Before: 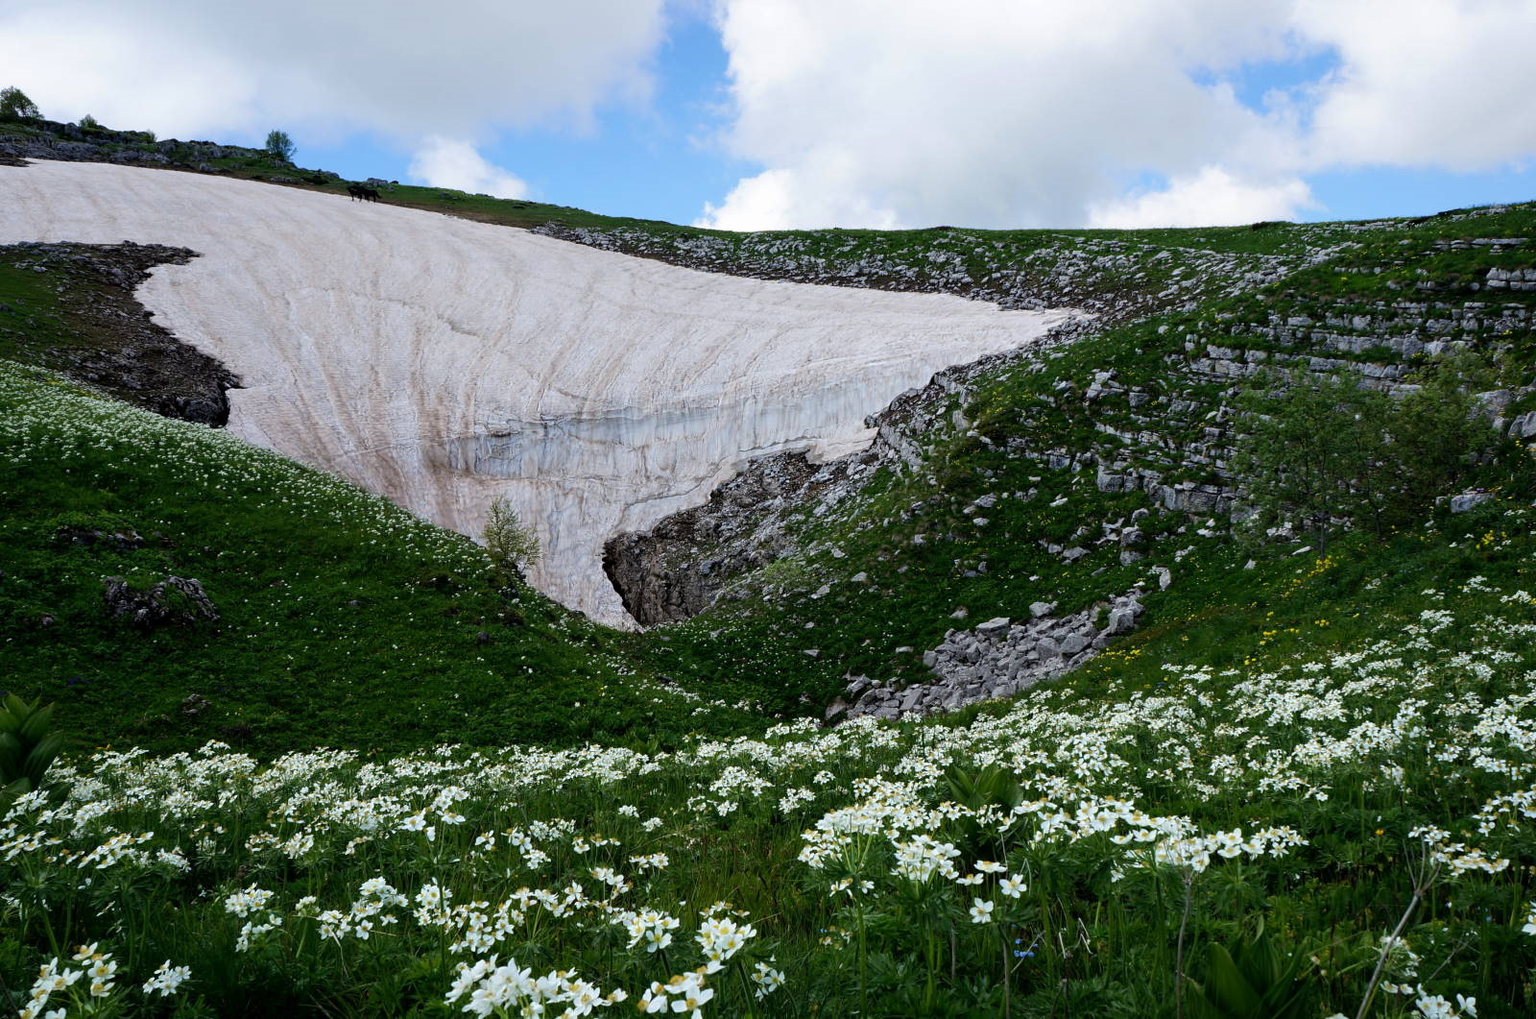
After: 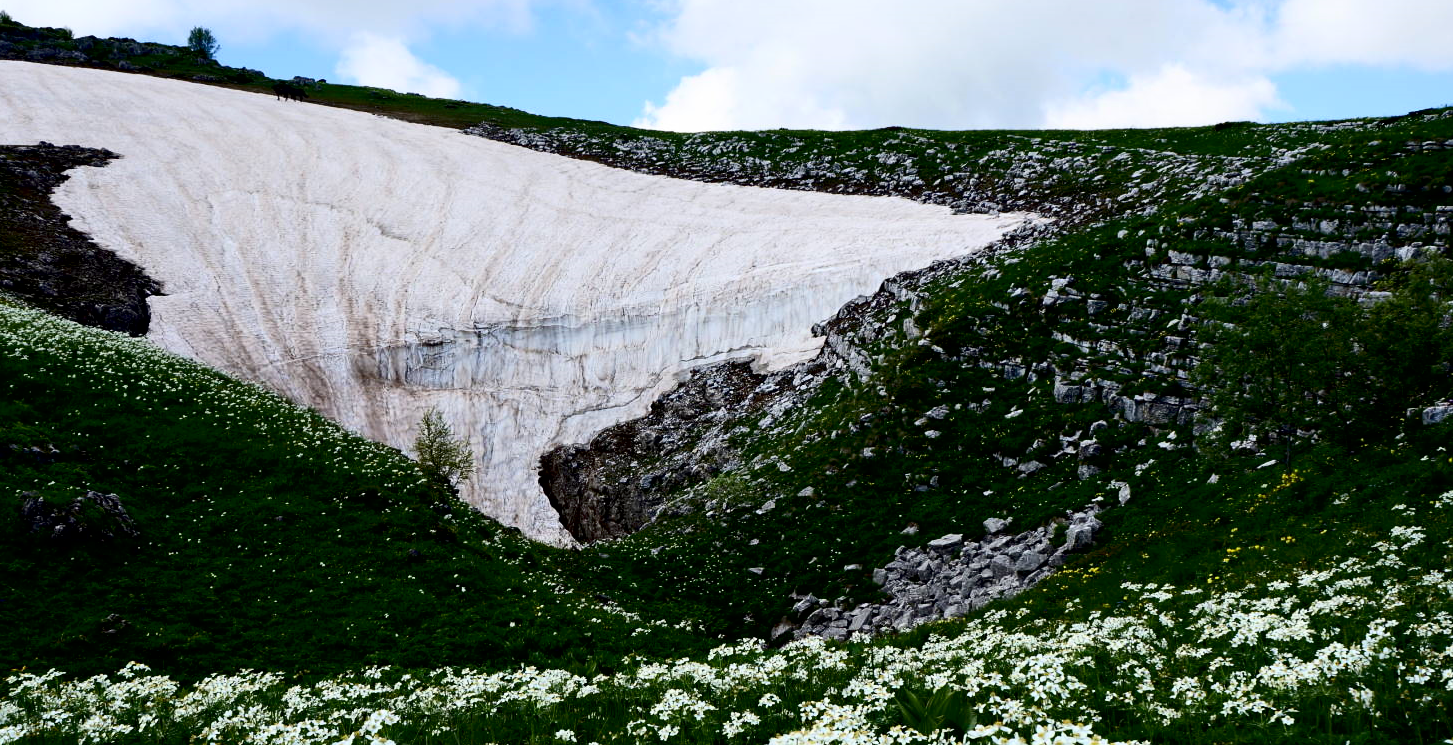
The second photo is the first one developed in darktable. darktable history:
contrast brightness saturation: contrast 0.28
crop: left 5.596%, top 10.314%, right 3.534%, bottom 19.395%
exposure: black level correction 0.012, compensate highlight preservation false
